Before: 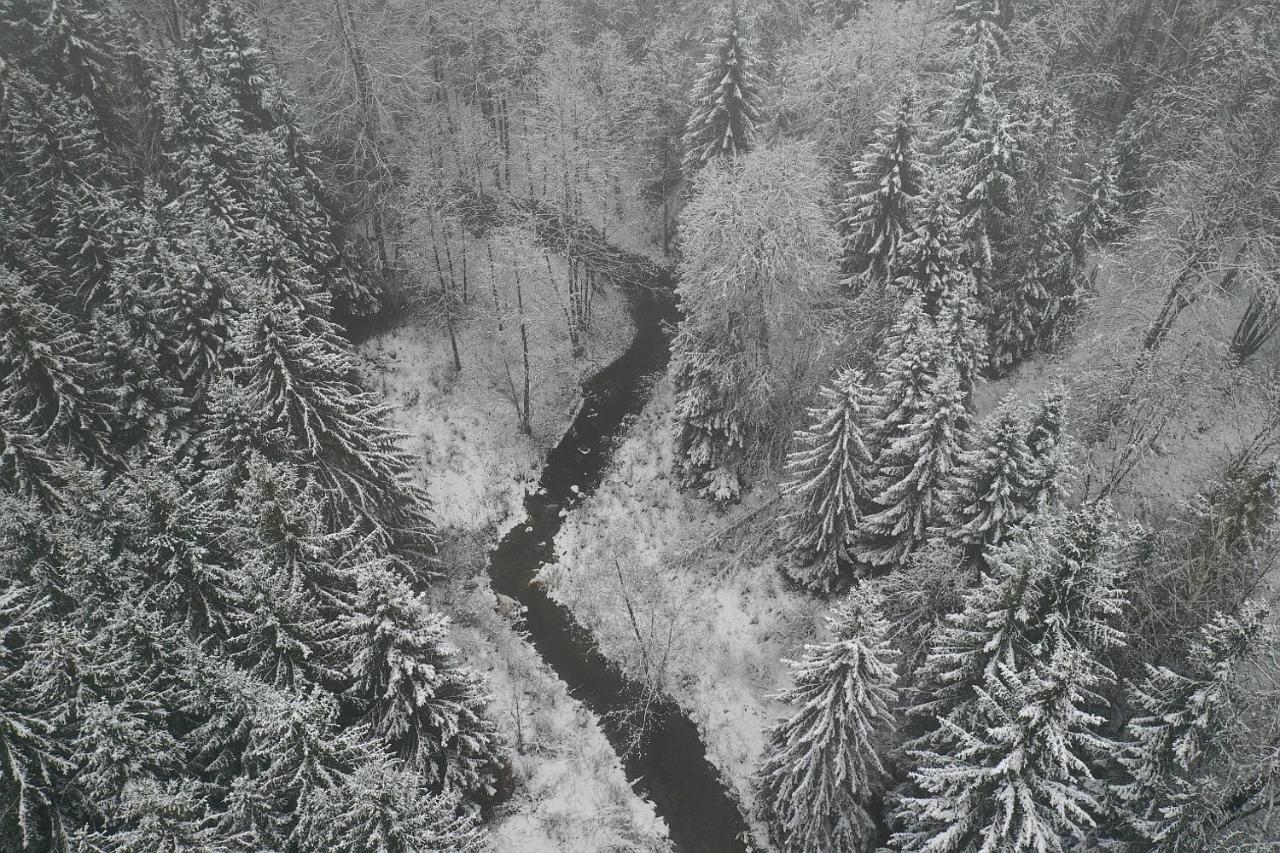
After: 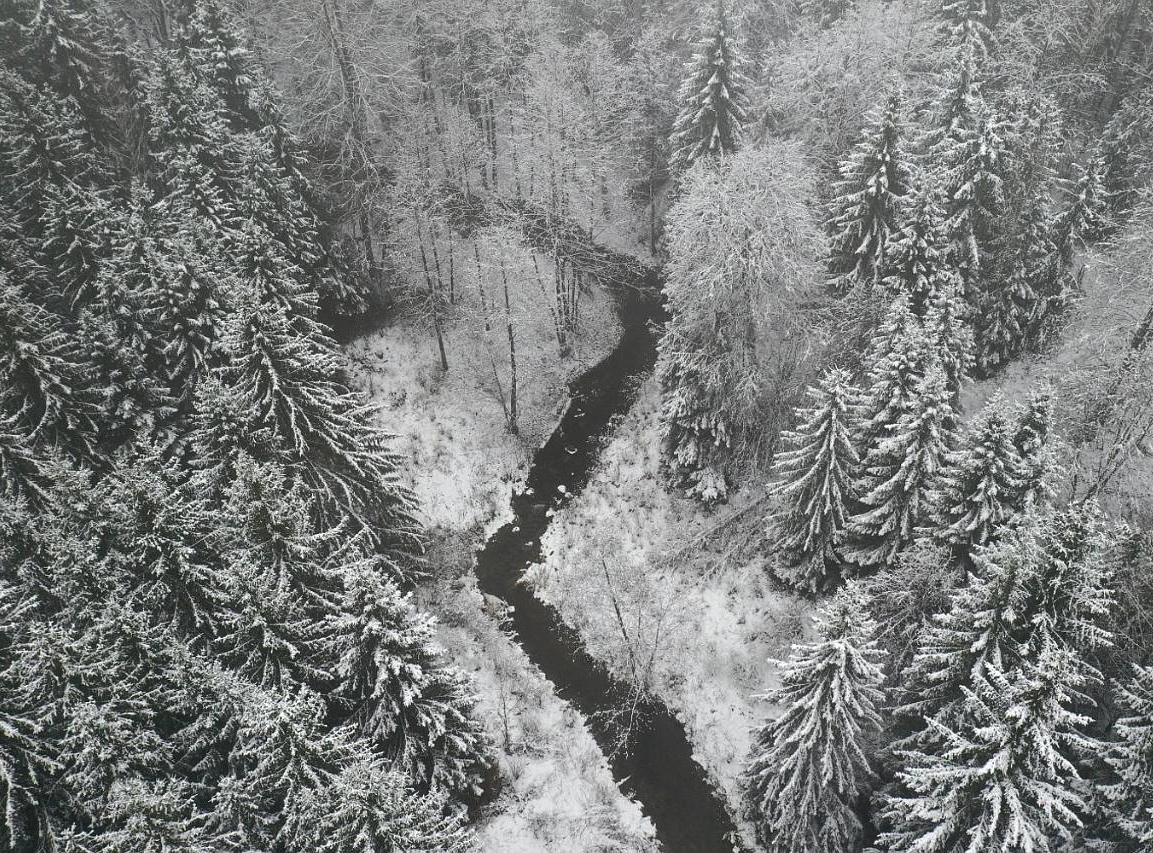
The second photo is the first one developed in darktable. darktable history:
tone equalizer: -8 EV -0.417 EV, -7 EV -0.389 EV, -6 EV -0.333 EV, -5 EV -0.222 EV, -3 EV 0.222 EV, -2 EV 0.333 EV, -1 EV 0.389 EV, +0 EV 0.417 EV, edges refinement/feathering 500, mask exposure compensation -1.57 EV, preserve details no
crop and rotate: left 1.088%, right 8.807%
